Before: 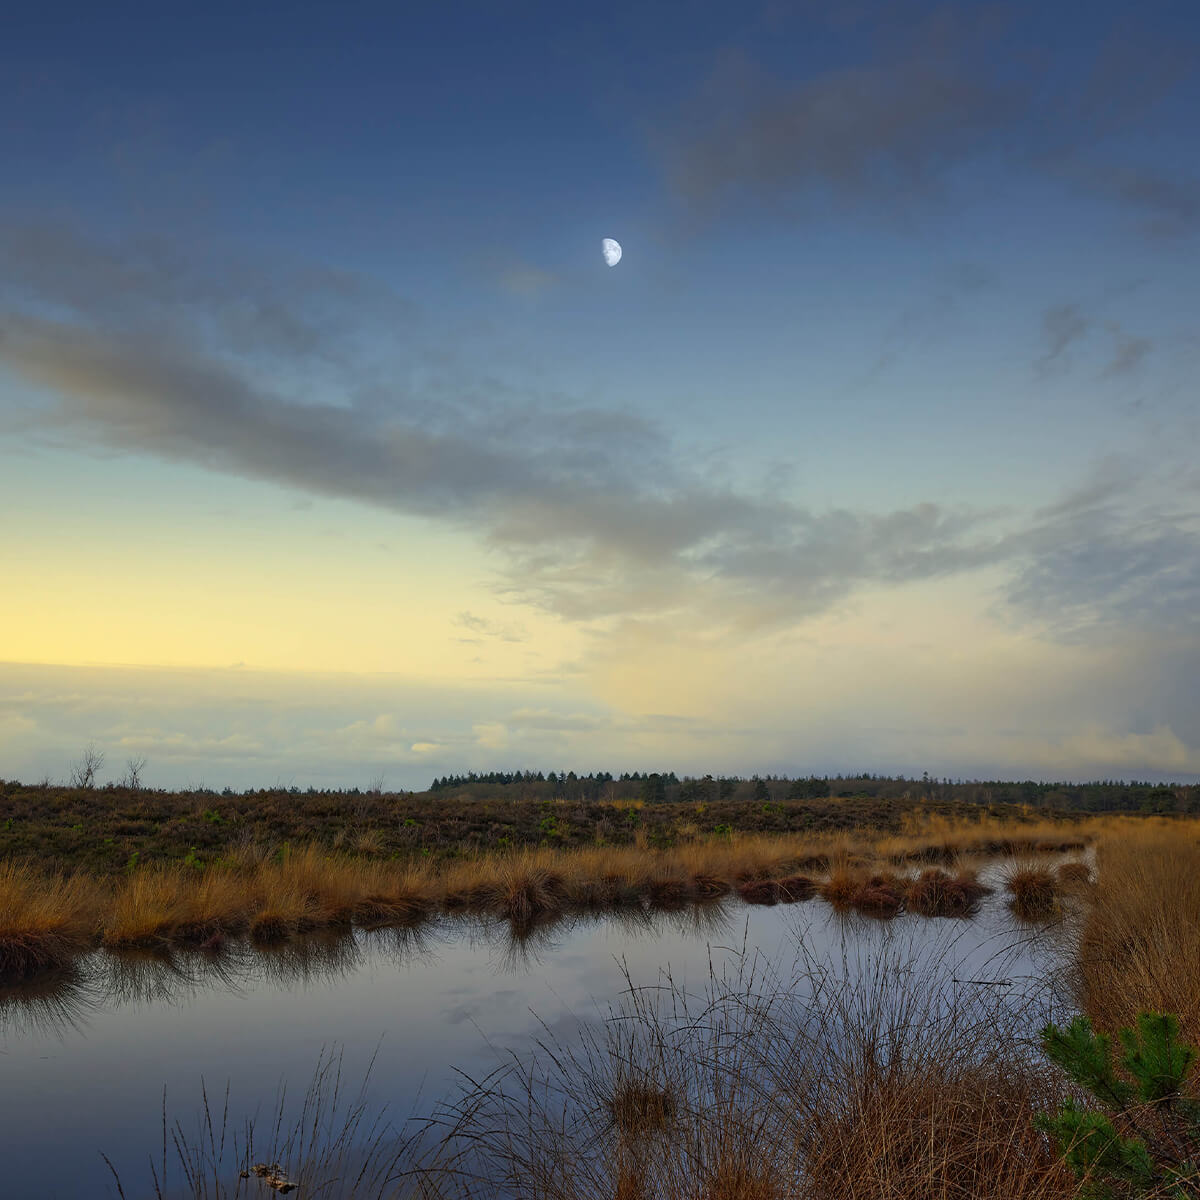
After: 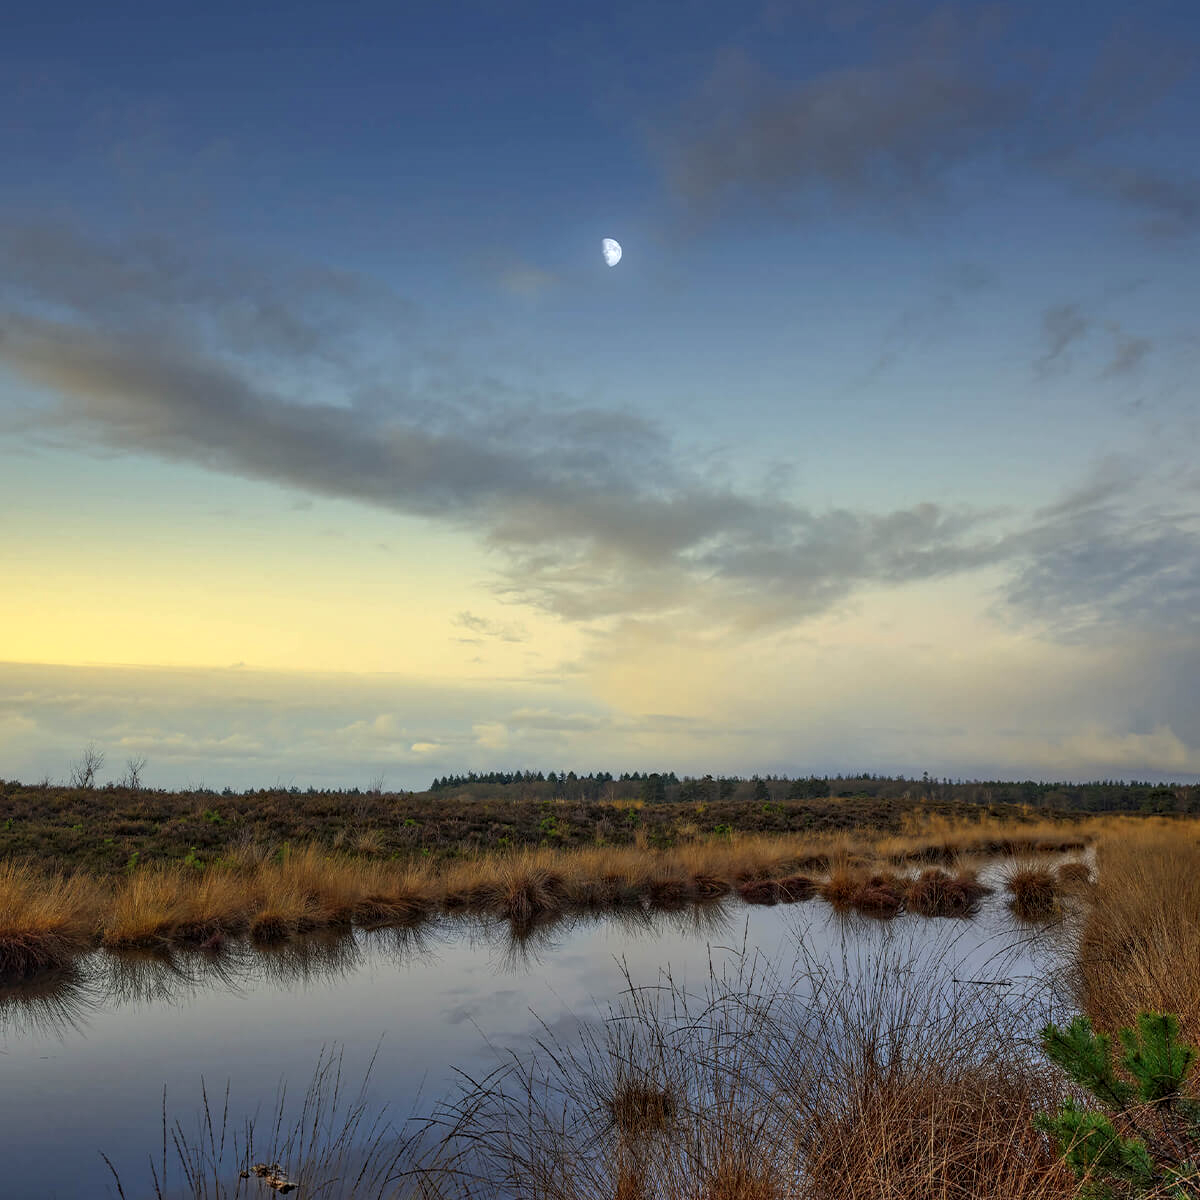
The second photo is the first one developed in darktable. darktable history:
exposure: exposure 0.081 EV, compensate highlight preservation false
shadows and highlights: shadows 49, highlights -41, soften with gaussian
local contrast: on, module defaults
